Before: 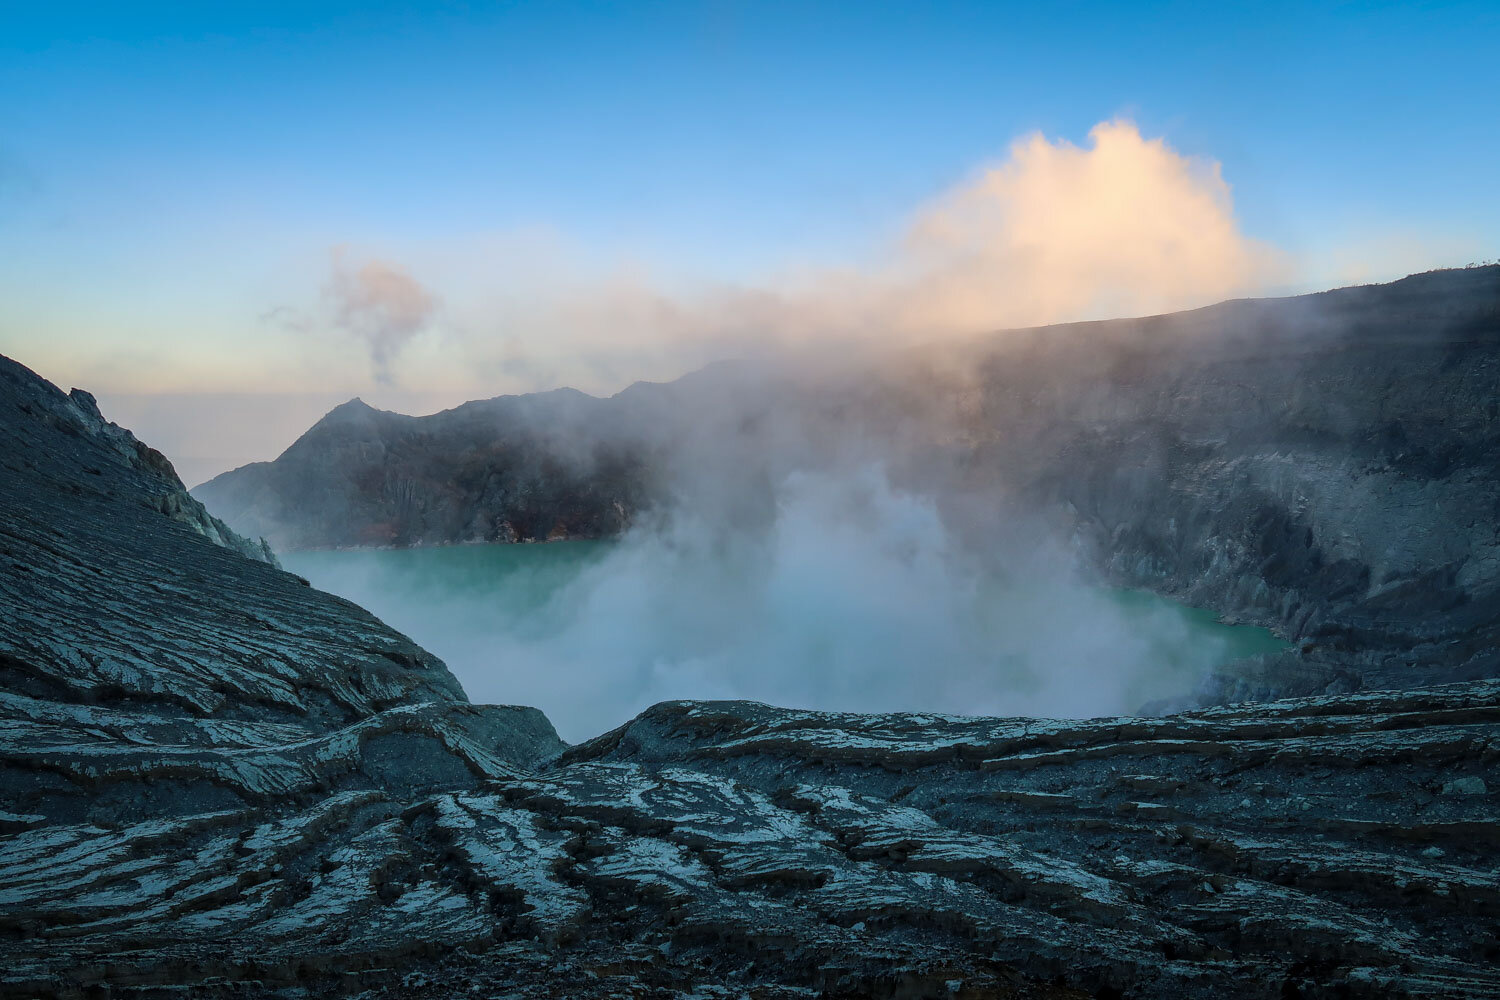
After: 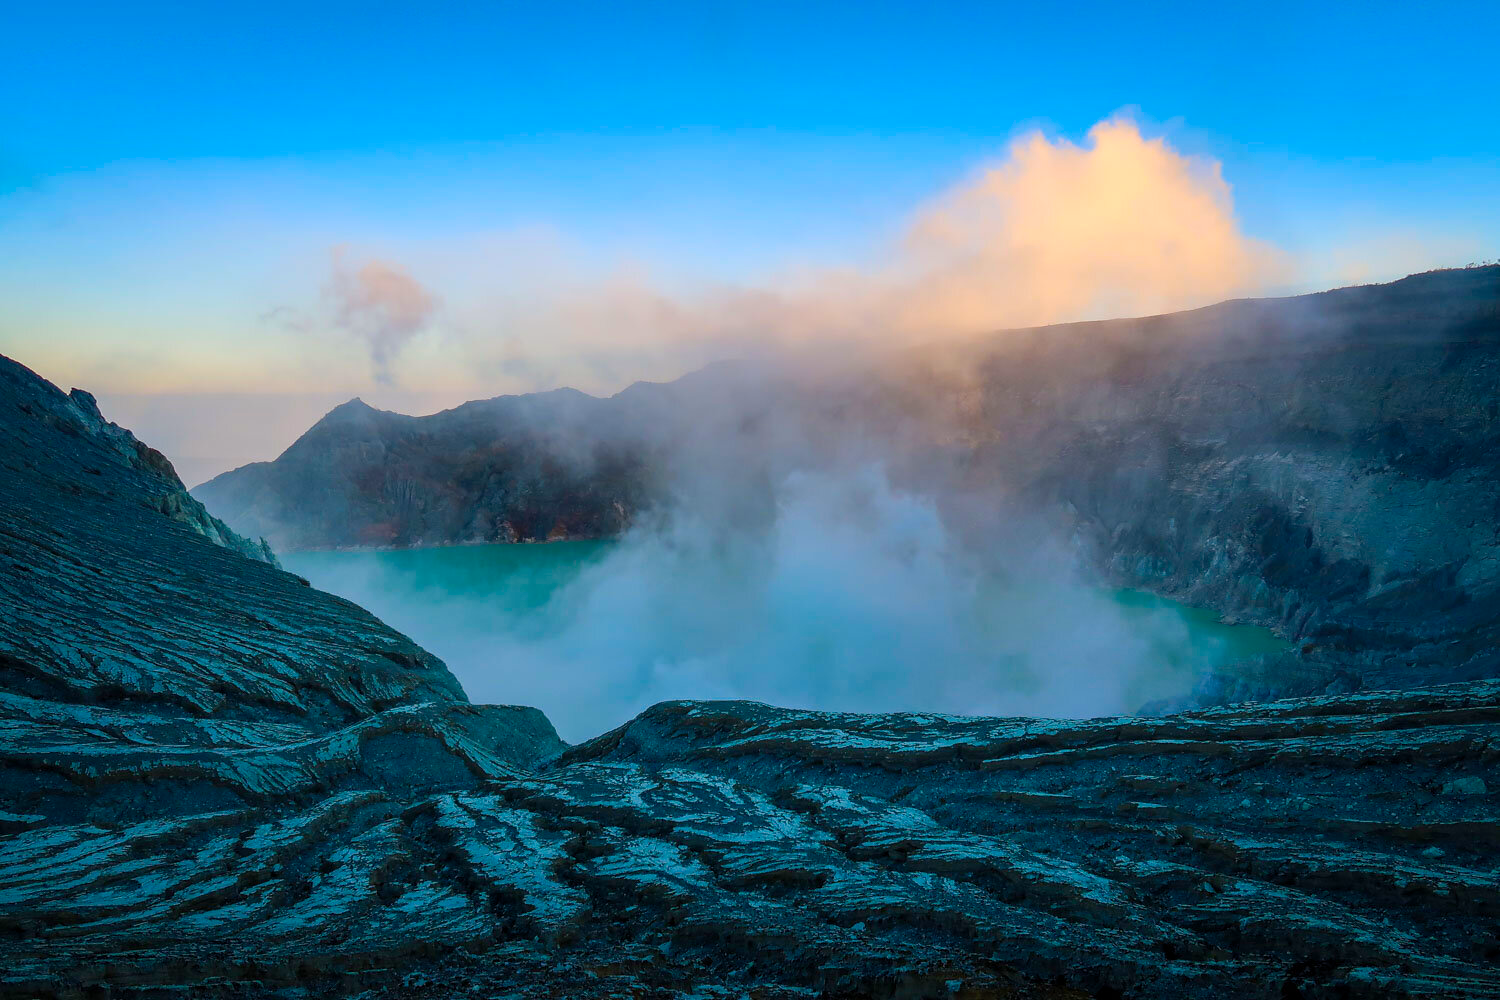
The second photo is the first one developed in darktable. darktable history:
color balance rgb: highlights gain › chroma 0.276%, highlights gain › hue 331.71°, linear chroma grading › global chroma 15.353%, perceptual saturation grading › global saturation 37.171%, perceptual saturation grading › shadows 34.794%
